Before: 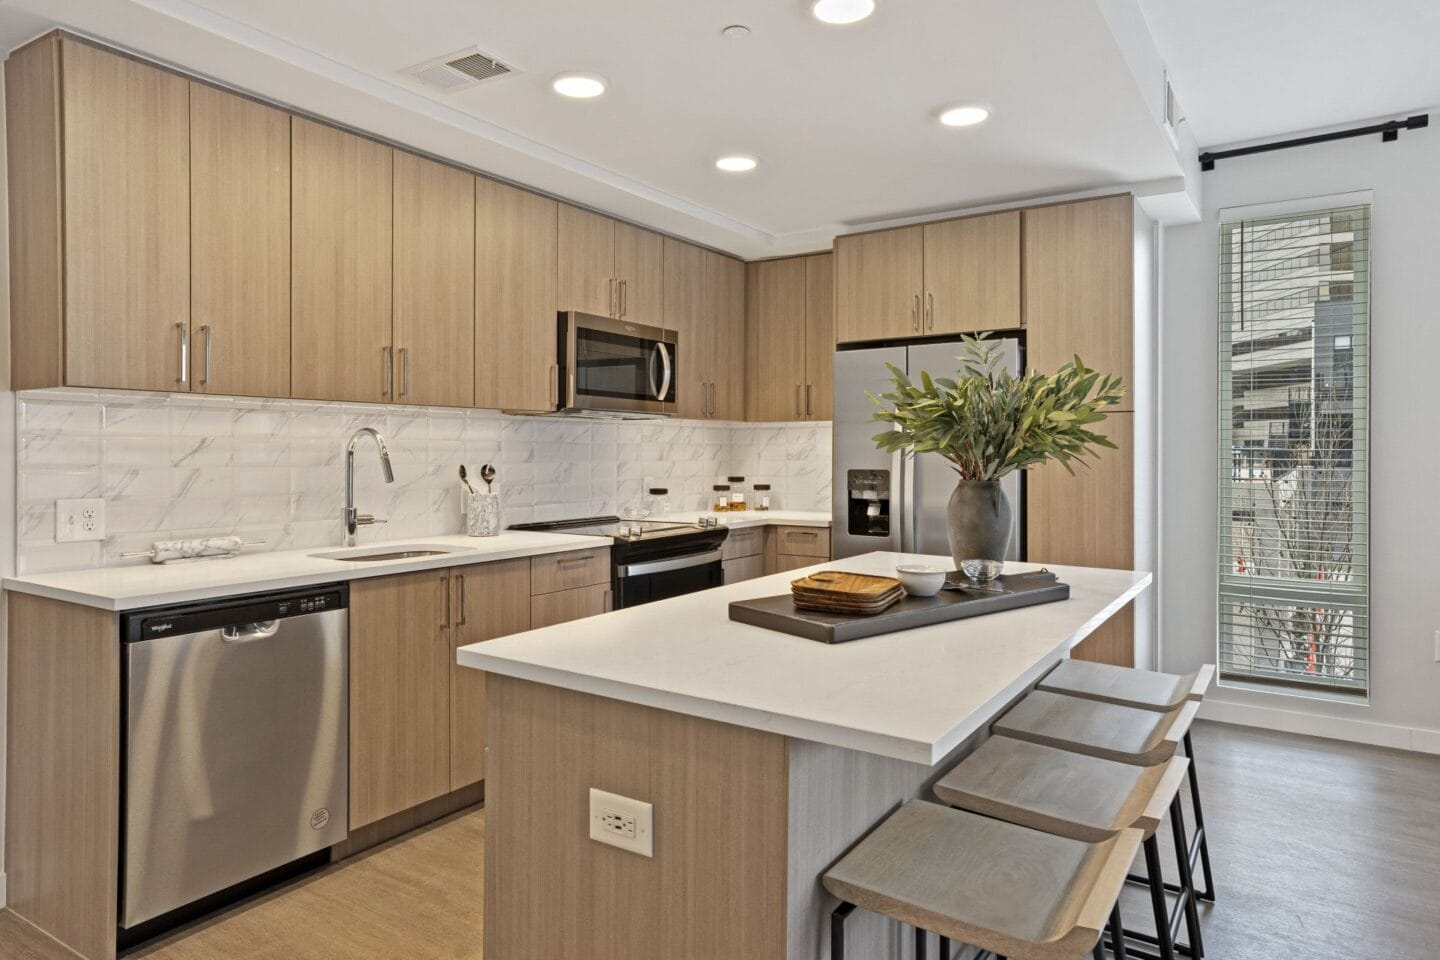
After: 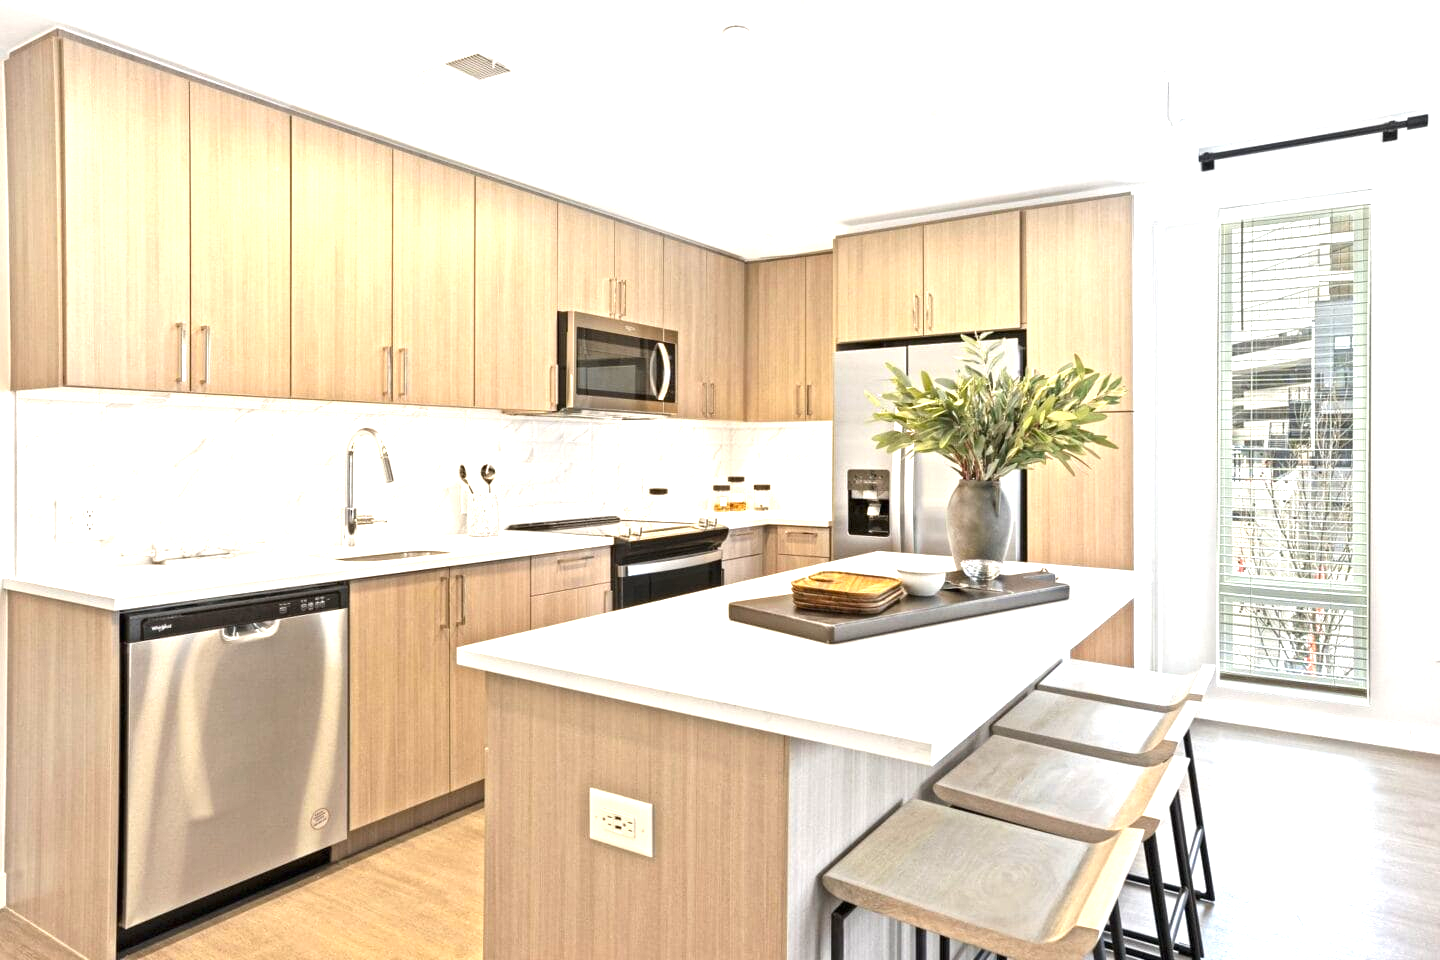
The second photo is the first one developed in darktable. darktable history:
exposure: black level correction 0, exposure 1.486 EV, compensate highlight preservation false
